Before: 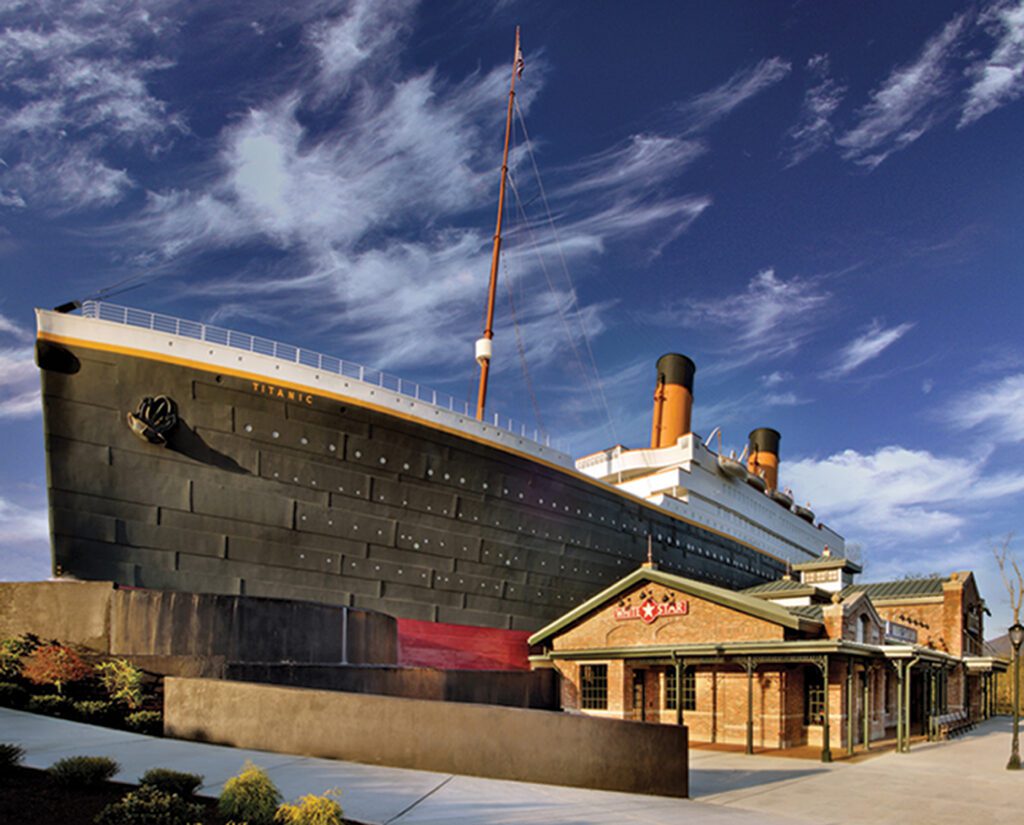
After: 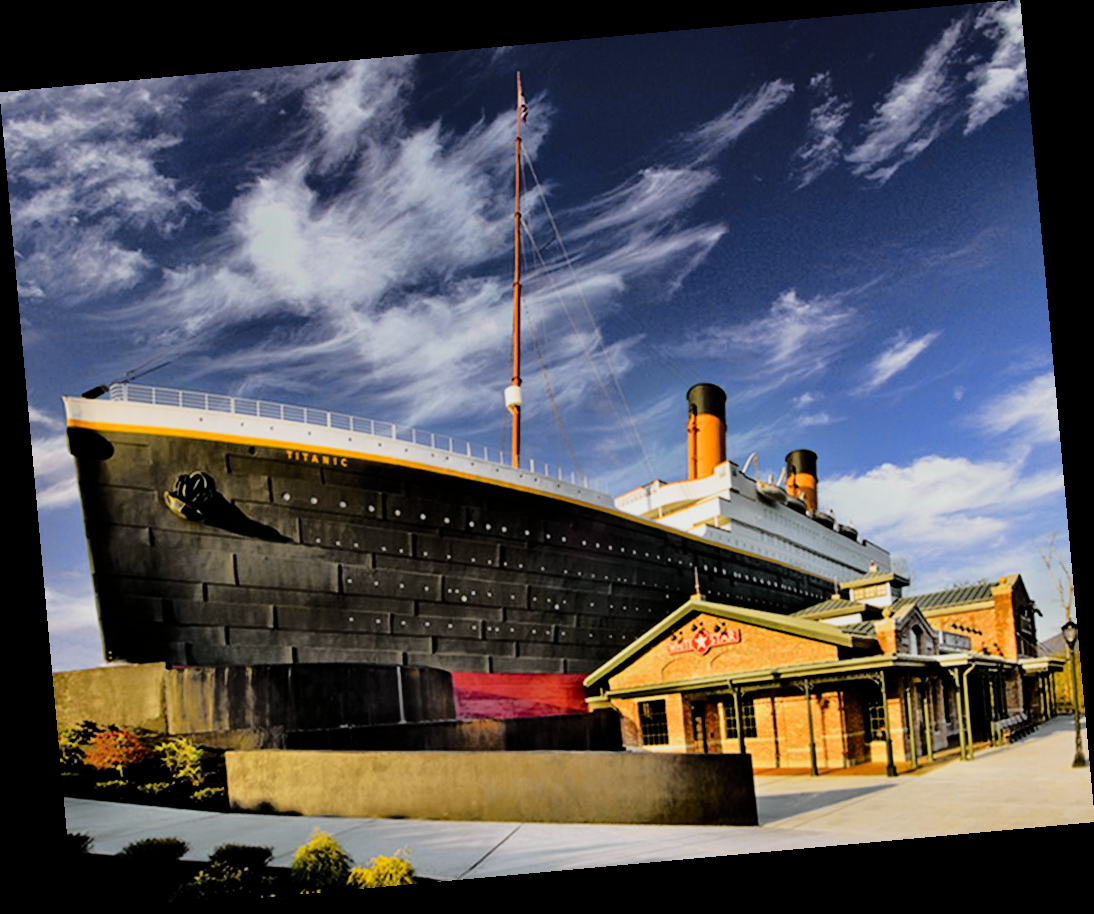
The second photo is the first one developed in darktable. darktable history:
white balance: emerald 1
rotate and perspective: rotation -5.2°, automatic cropping off
filmic rgb: black relative exposure -5 EV, hardness 2.88, contrast 1.2
tone curve: curves: ch0 [(0, 0) (0.168, 0.142) (0.359, 0.44) (0.469, 0.544) (0.634, 0.722) (0.858, 0.903) (1, 0.968)]; ch1 [(0, 0) (0.437, 0.453) (0.472, 0.47) (0.502, 0.502) (0.54, 0.534) (0.57, 0.592) (0.618, 0.66) (0.699, 0.749) (0.859, 0.919) (1, 1)]; ch2 [(0, 0) (0.33, 0.301) (0.421, 0.443) (0.476, 0.498) (0.505, 0.503) (0.547, 0.557) (0.586, 0.634) (0.608, 0.676) (1, 1)], color space Lab, independent channels, preserve colors none
